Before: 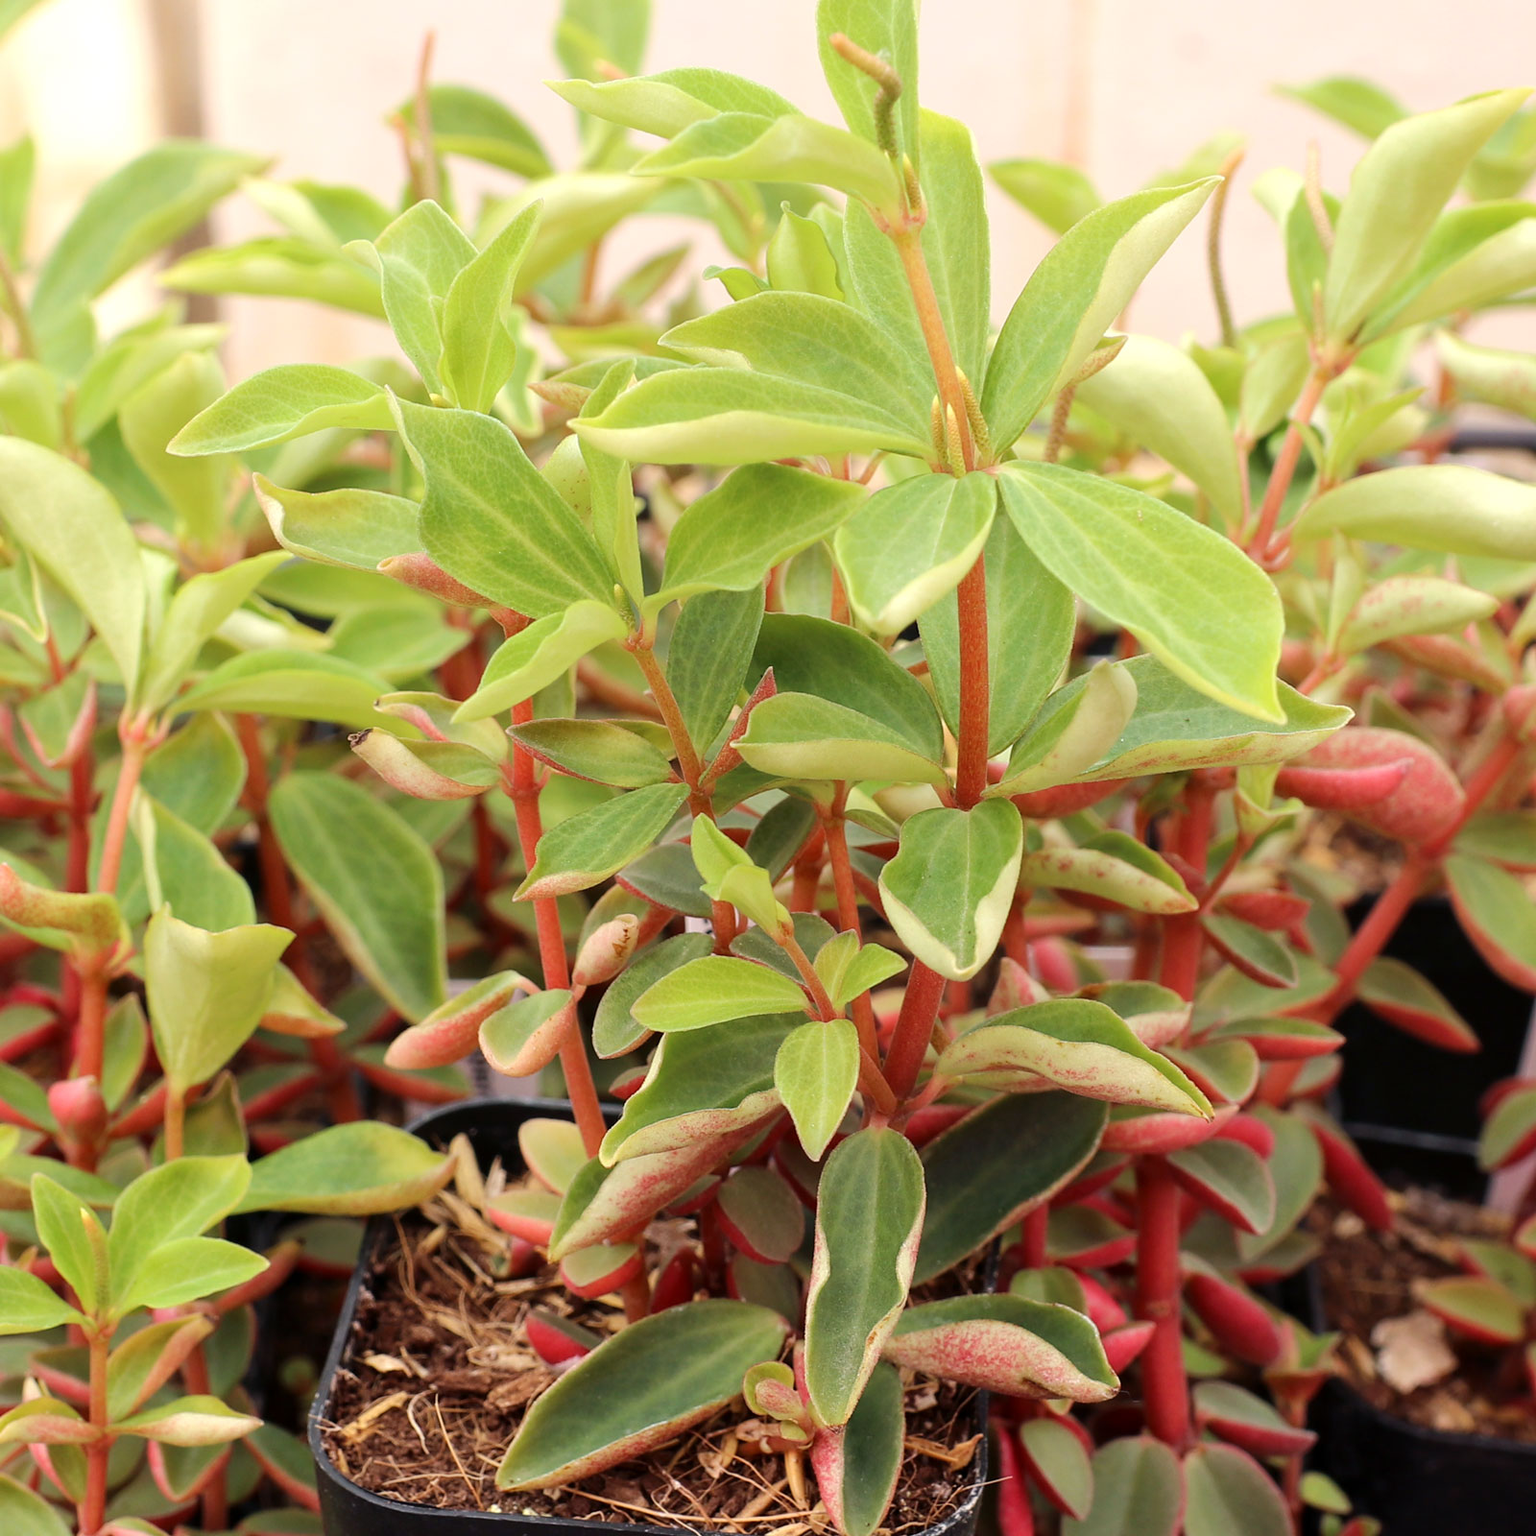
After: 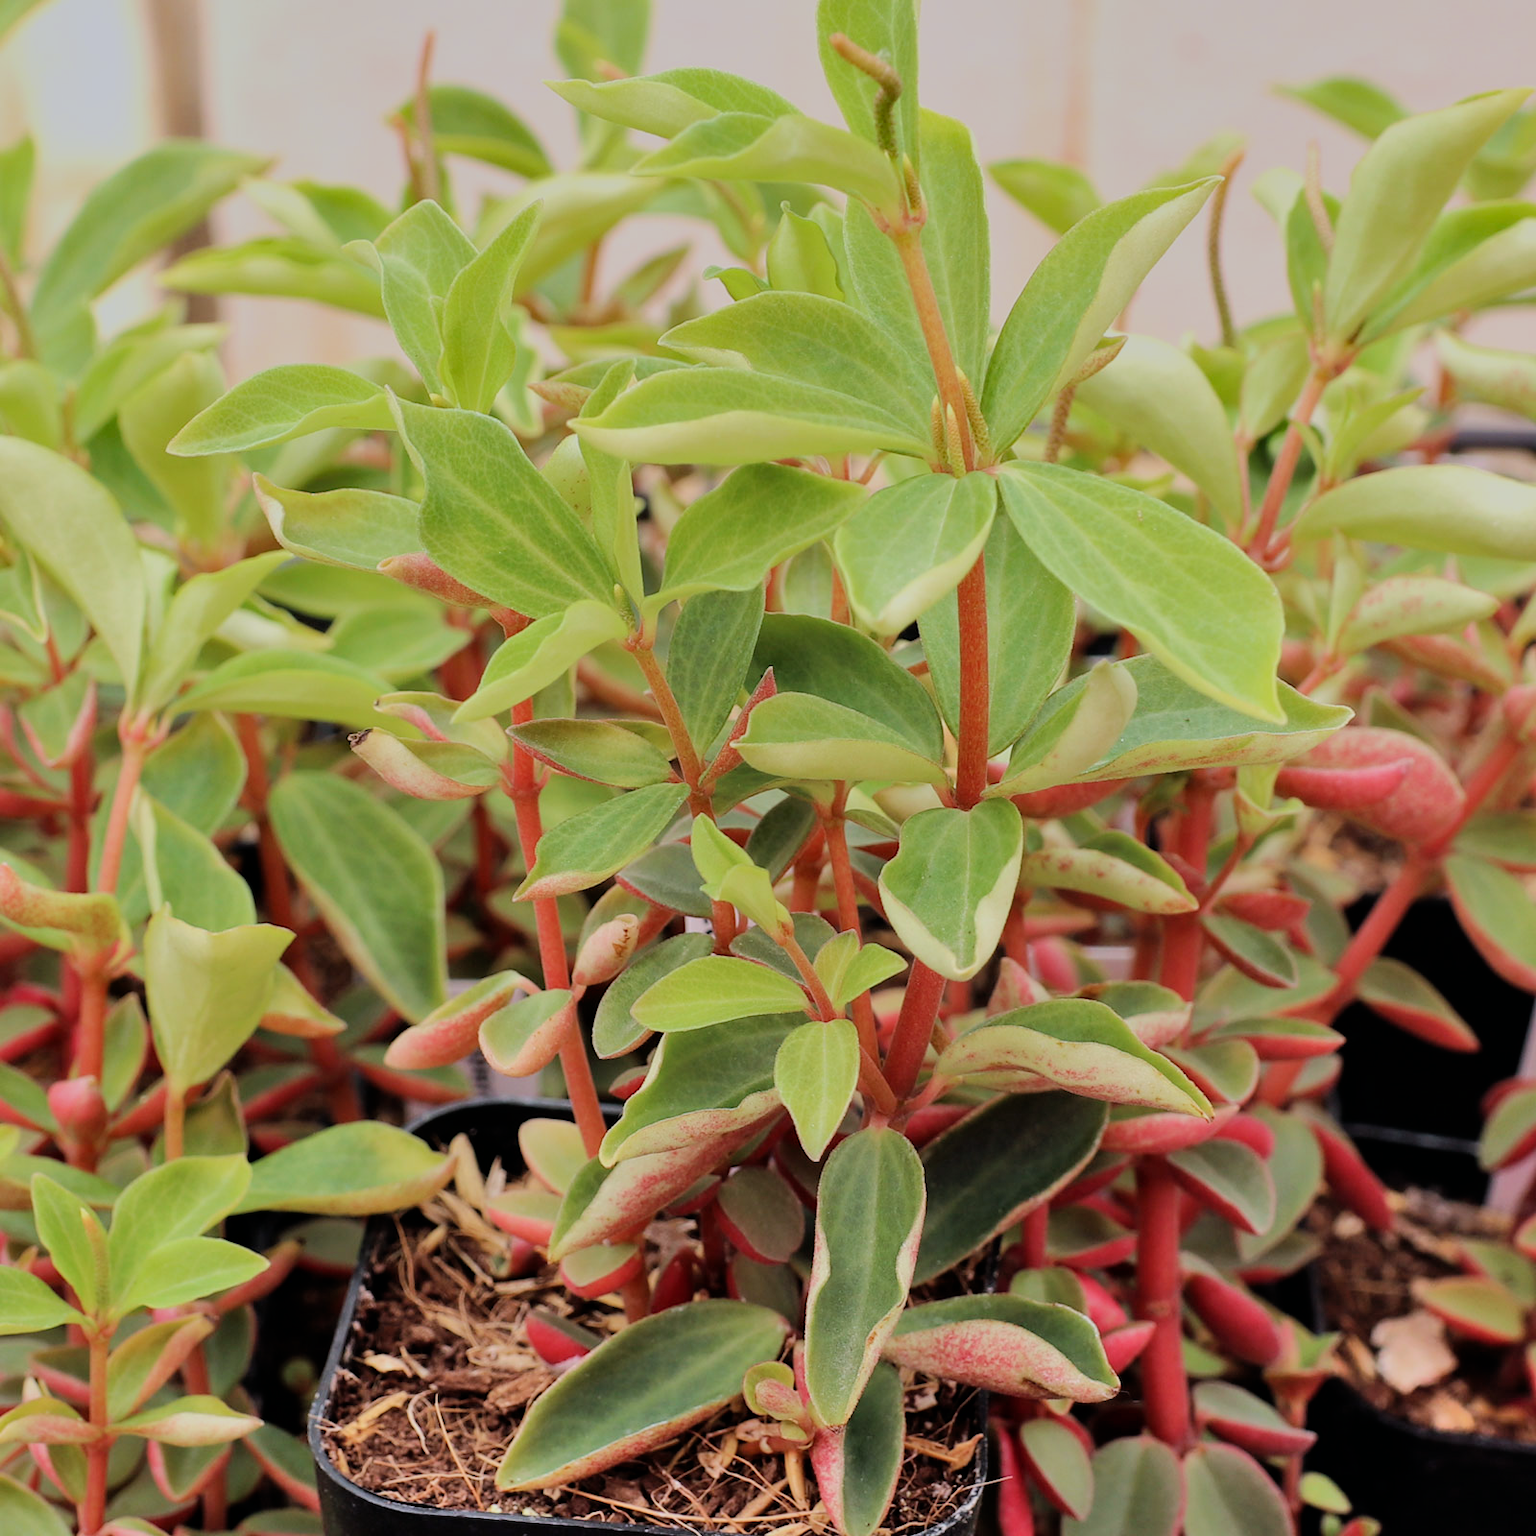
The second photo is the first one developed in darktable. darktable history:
filmic rgb: black relative exposure -7.65 EV, white relative exposure 4.56 EV, hardness 3.61, color science v6 (2022)
shadows and highlights: low approximation 0.01, soften with gaussian
color correction: highlights a* -0.137, highlights b* -5.91, shadows a* -0.137, shadows b* -0.137
